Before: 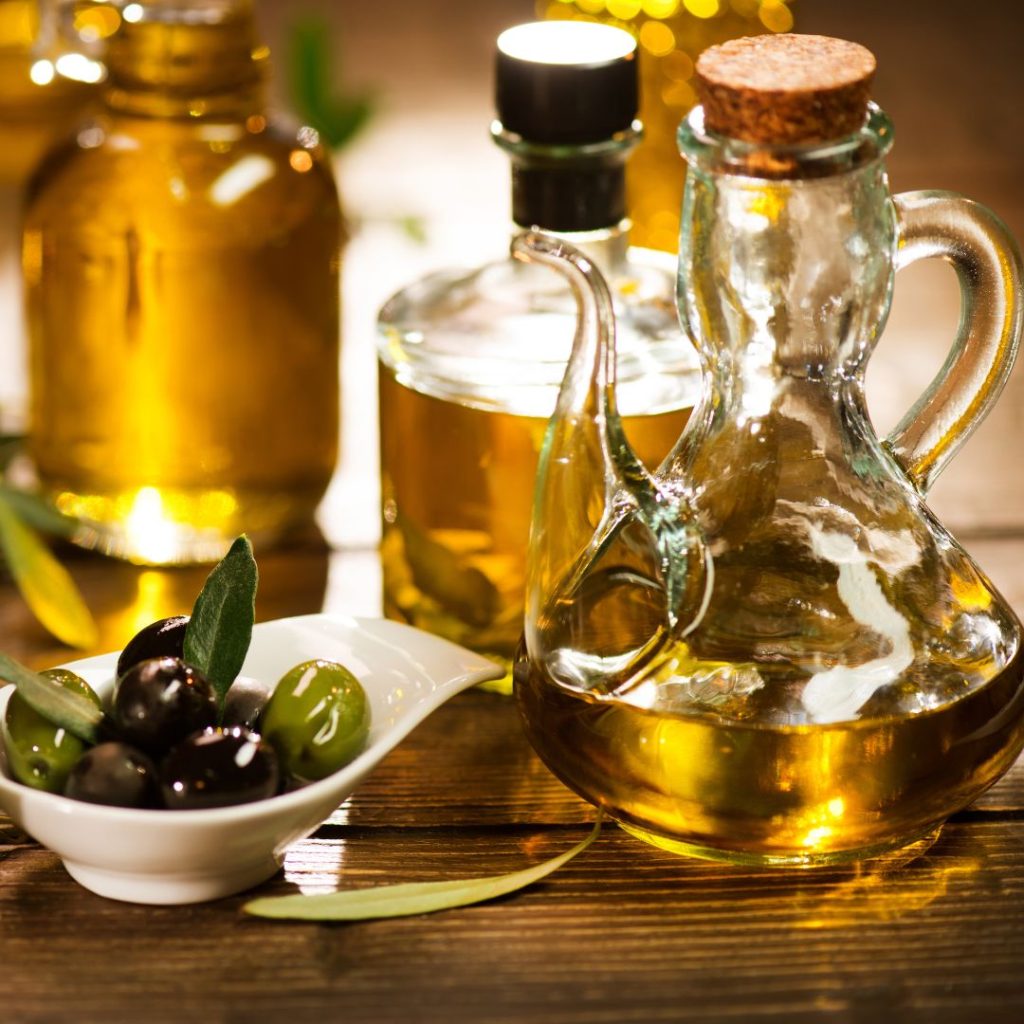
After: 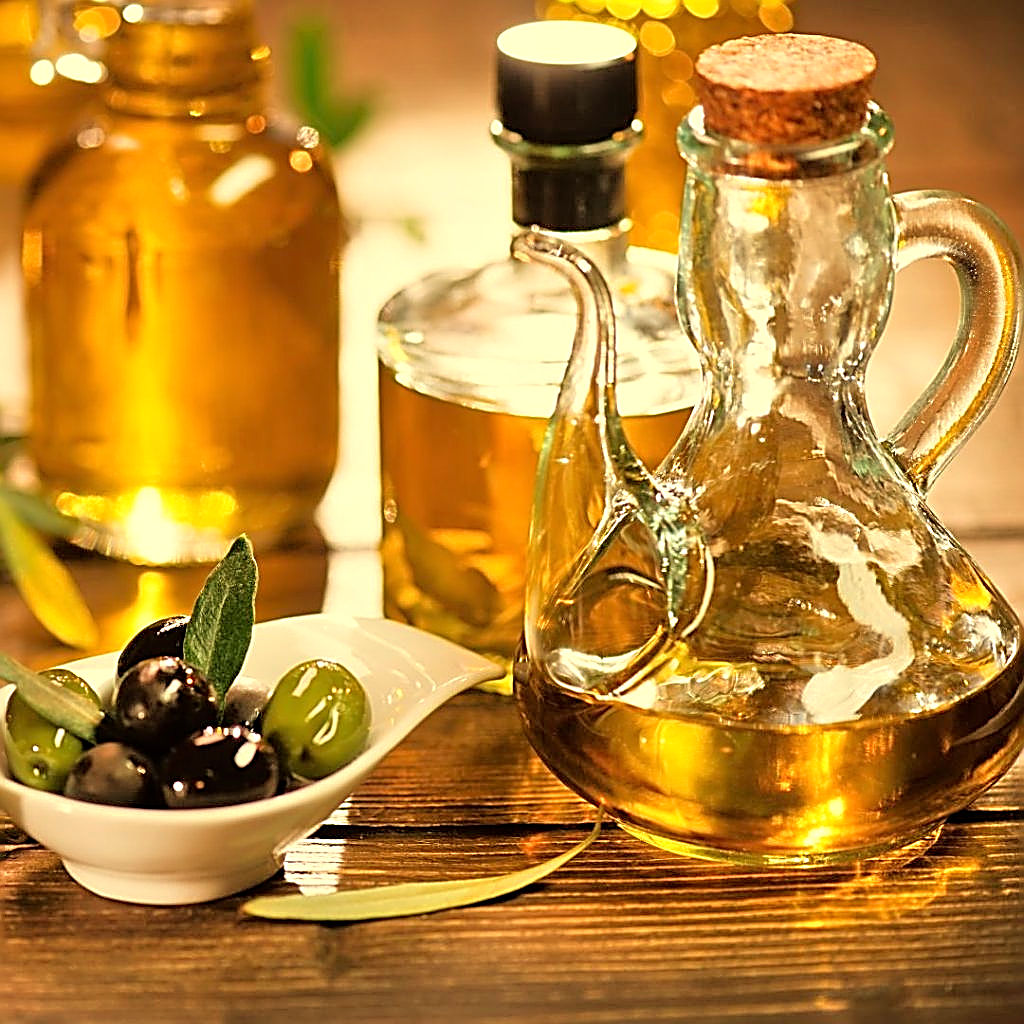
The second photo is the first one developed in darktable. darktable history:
white balance: red 1.08, blue 0.791
sharpen: amount 1.861
tone equalizer: -7 EV 0.15 EV, -6 EV 0.6 EV, -5 EV 1.15 EV, -4 EV 1.33 EV, -3 EV 1.15 EV, -2 EV 0.6 EV, -1 EV 0.15 EV, mask exposure compensation -0.5 EV
exposure: compensate highlight preservation false
